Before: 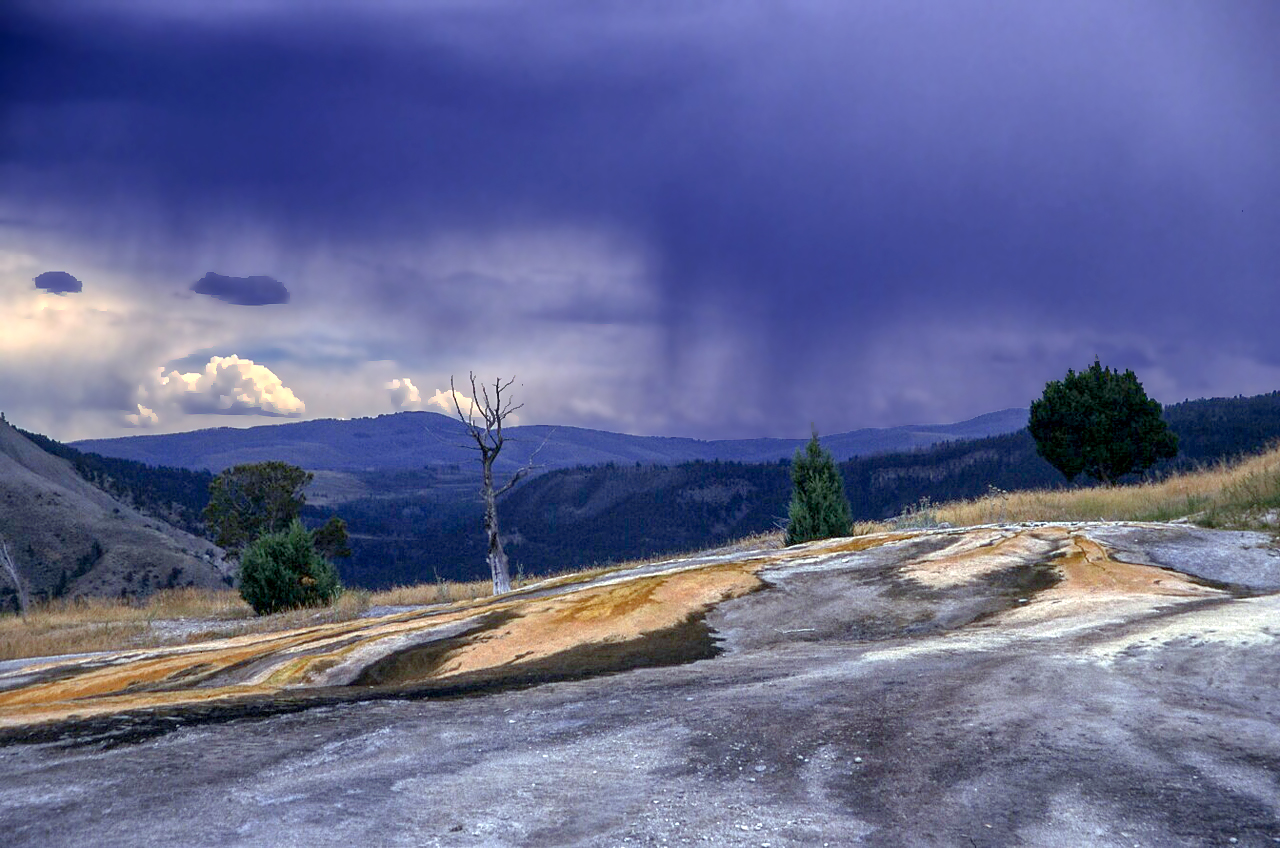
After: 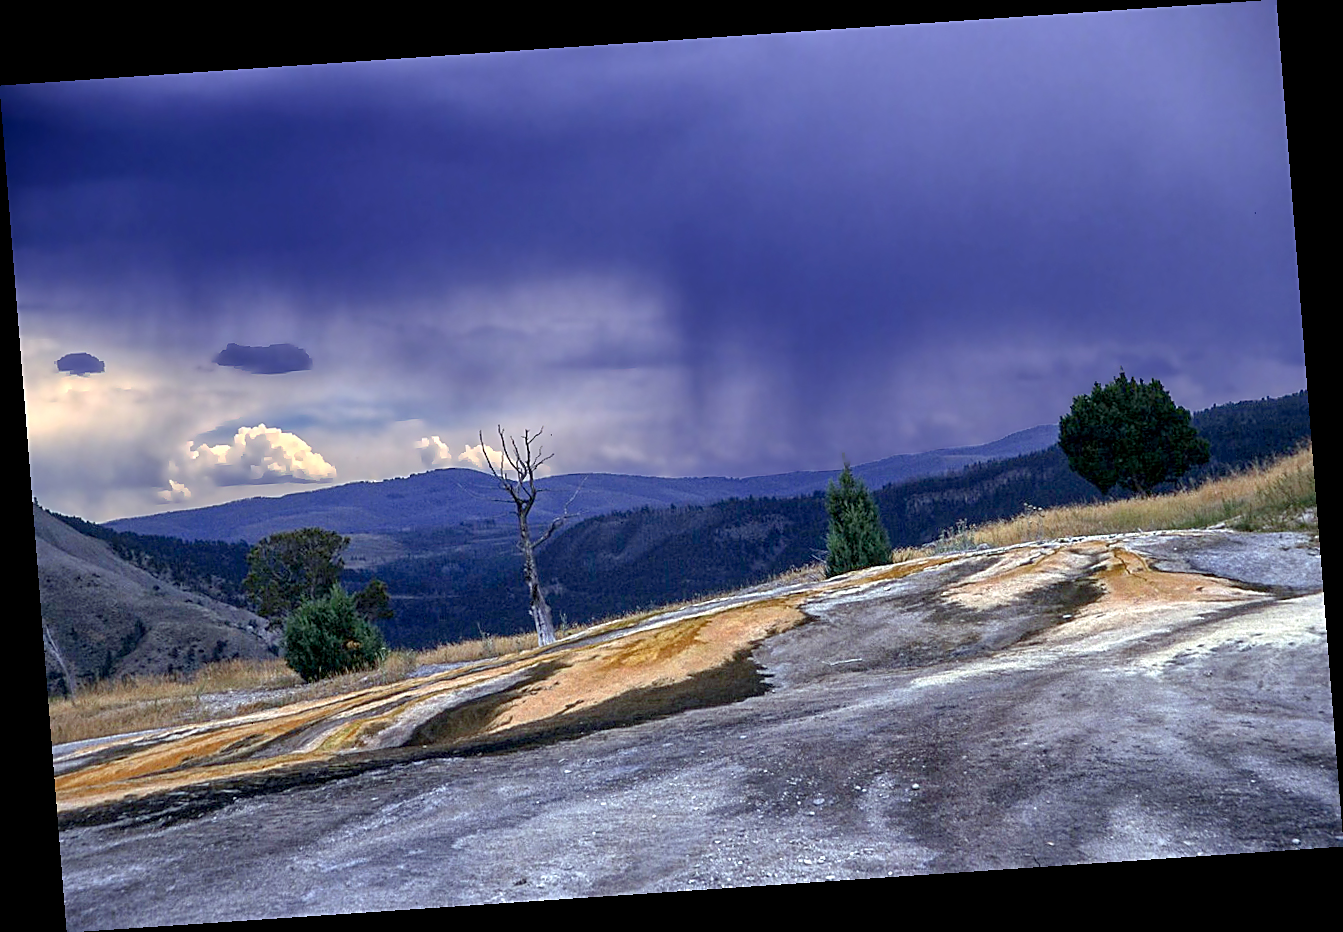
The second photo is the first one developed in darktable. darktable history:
sharpen: on, module defaults
rotate and perspective: rotation -4.2°, shear 0.006, automatic cropping off
